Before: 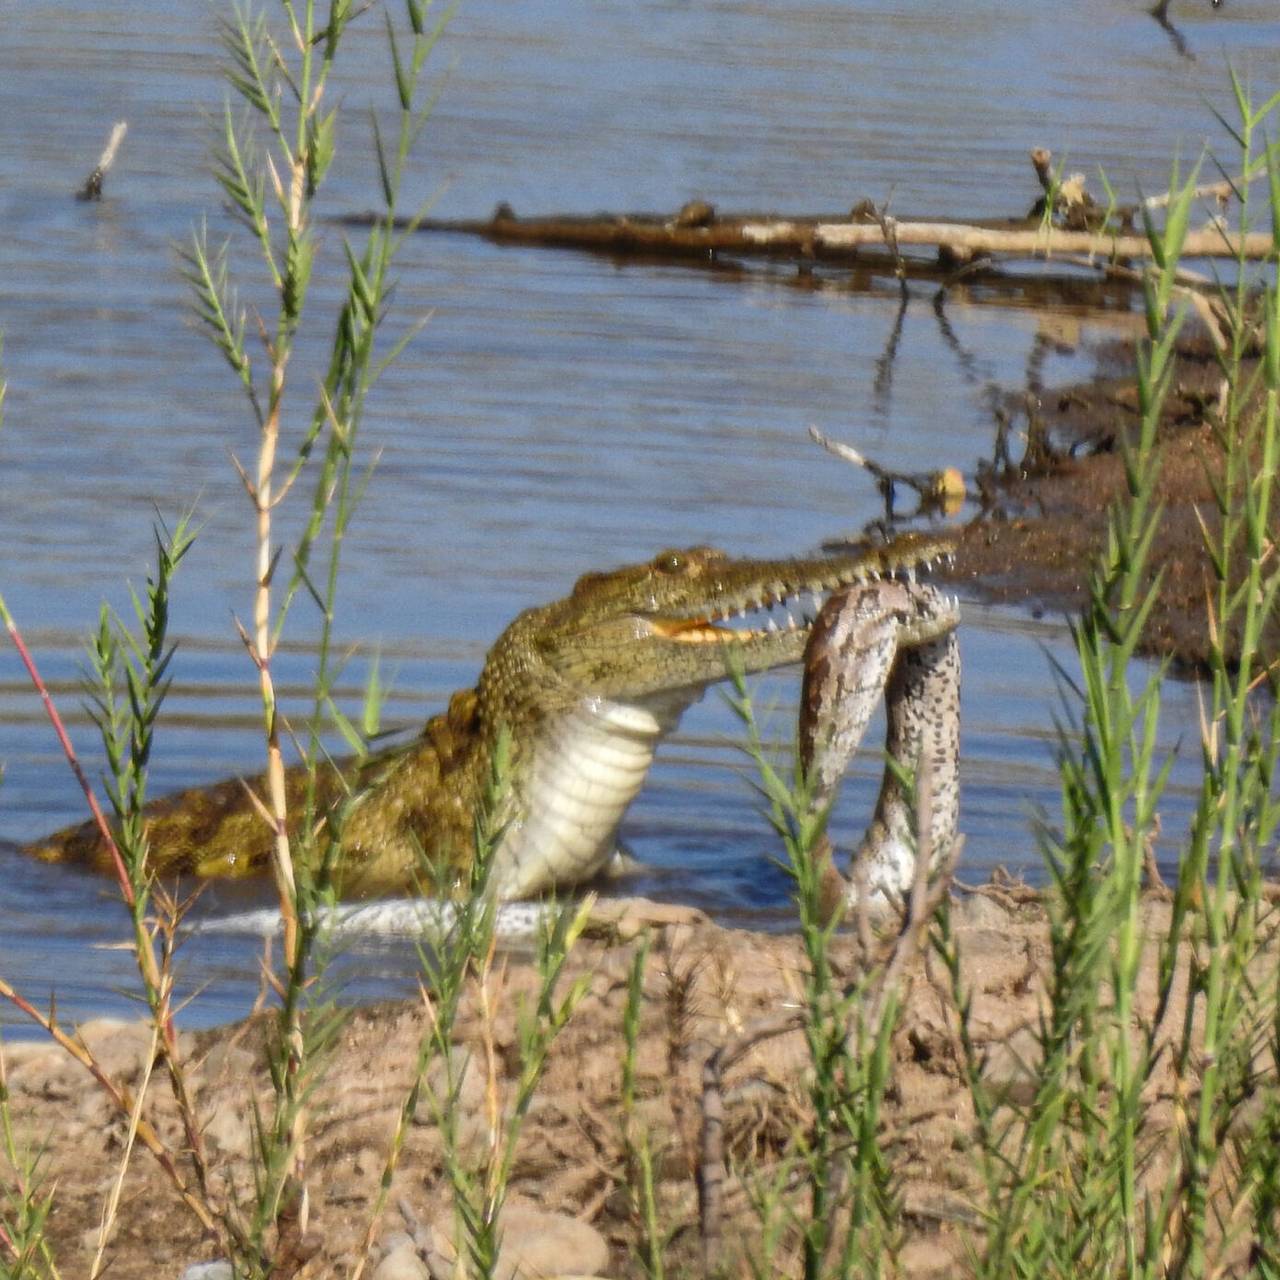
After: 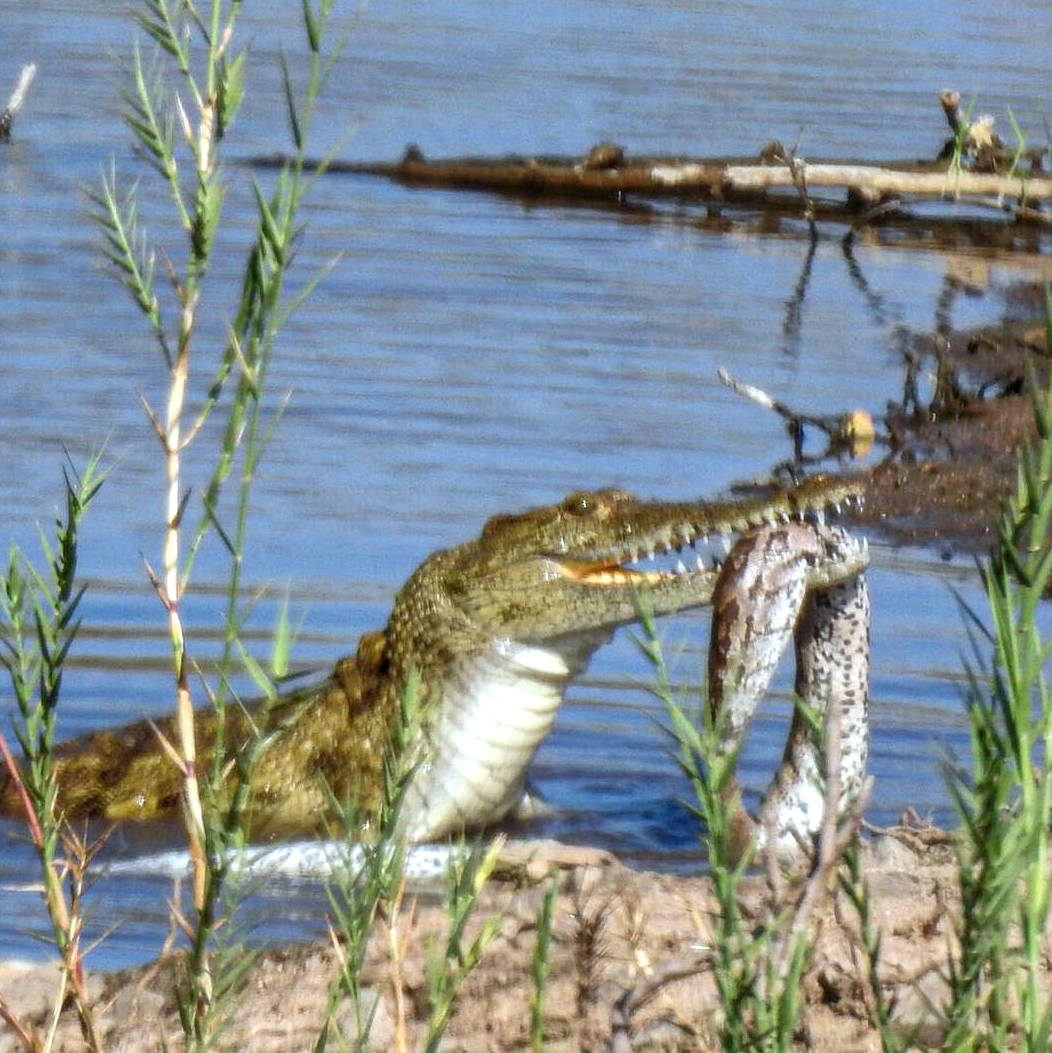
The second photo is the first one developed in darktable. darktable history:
local contrast: on, module defaults
crop and rotate: left 7.134%, top 4.57%, right 10.607%, bottom 13.159%
color calibration: illuminant custom, x 0.368, y 0.373, temperature 4348.4 K
exposure: exposure 0.295 EV, compensate highlight preservation false
